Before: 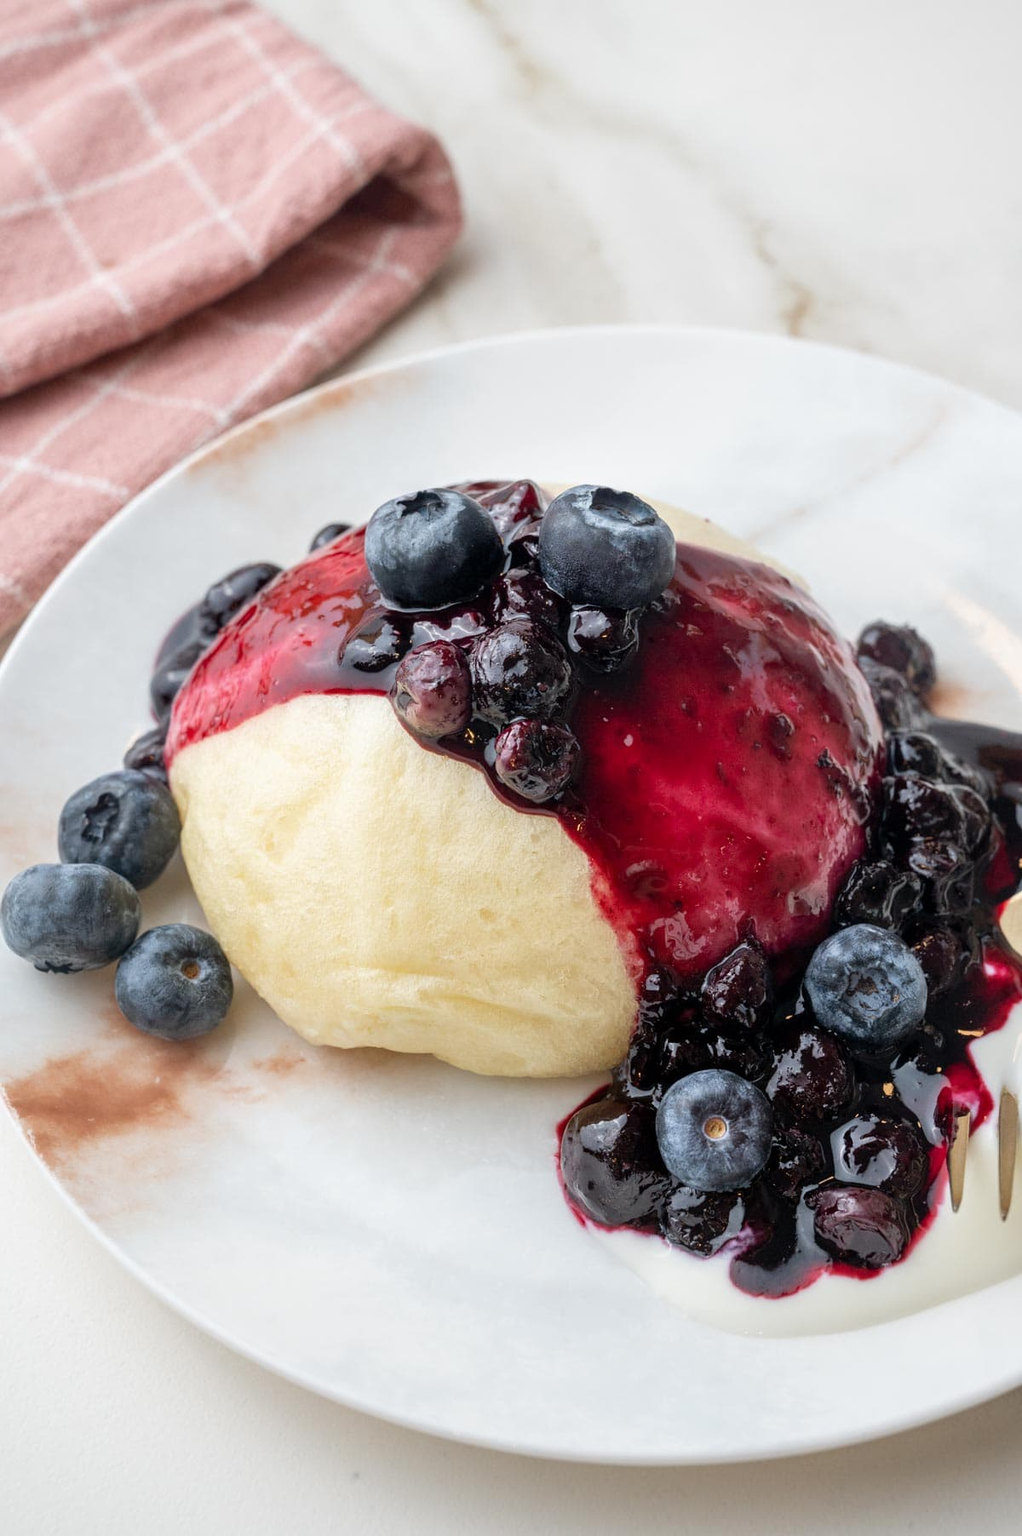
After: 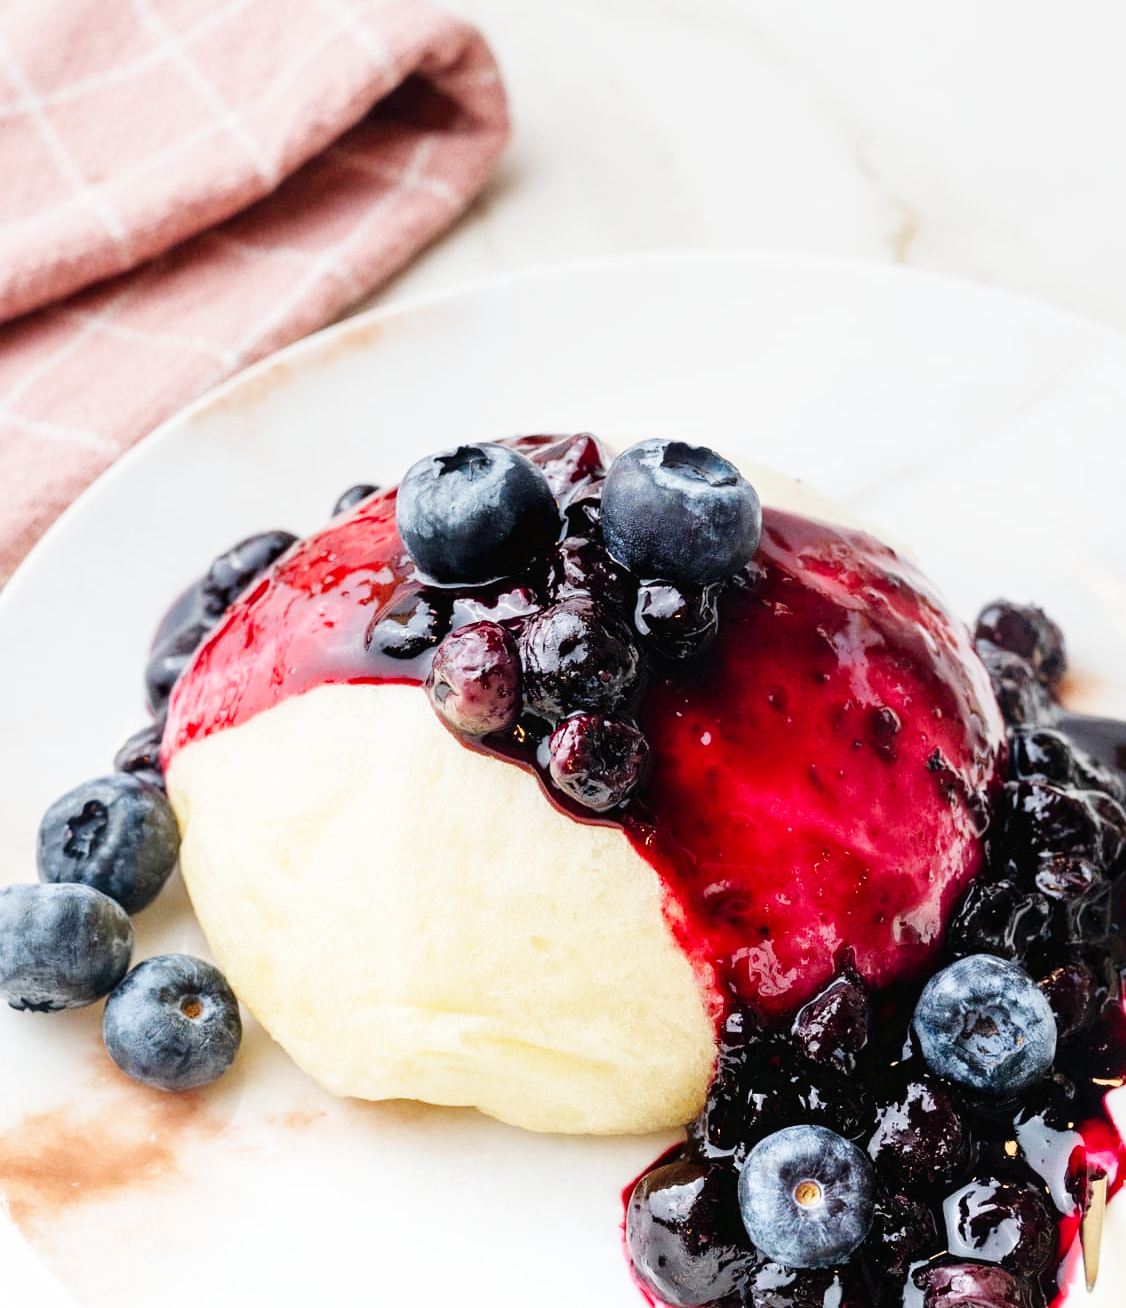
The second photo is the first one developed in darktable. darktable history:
crop: left 2.737%, top 7.287%, right 3.421%, bottom 20.179%
base curve: curves: ch0 [(0, 0.003) (0.001, 0.002) (0.006, 0.004) (0.02, 0.022) (0.048, 0.086) (0.094, 0.234) (0.162, 0.431) (0.258, 0.629) (0.385, 0.8) (0.548, 0.918) (0.751, 0.988) (1, 1)], preserve colors none
graduated density: rotation 5.63°, offset 76.9
